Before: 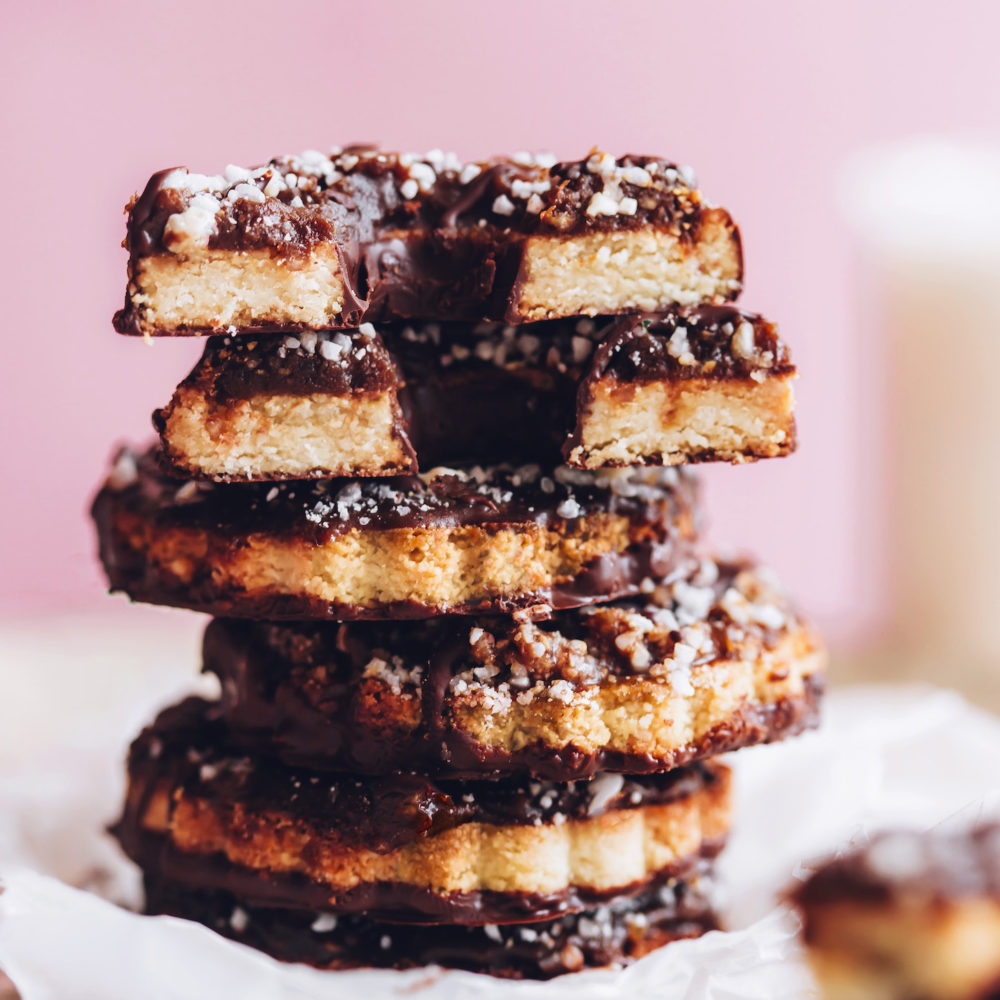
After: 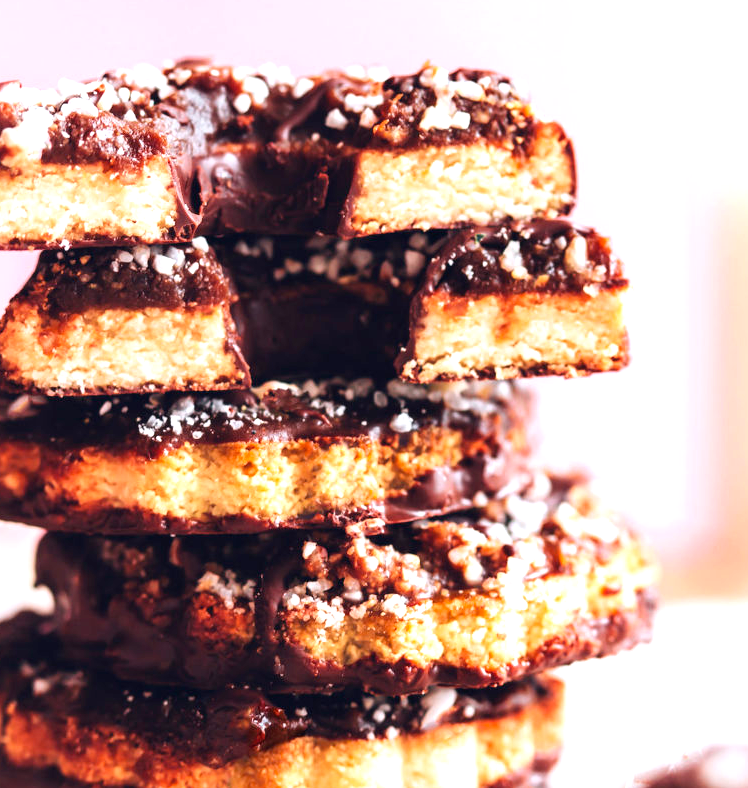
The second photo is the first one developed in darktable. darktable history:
crop: left 16.768%, top 8.653%, right 8.362%, bottom 12.485%
exposure: black level correction 0, exposure 0.7 EV, compensate exposure bias true, compensate highlight preservation false
